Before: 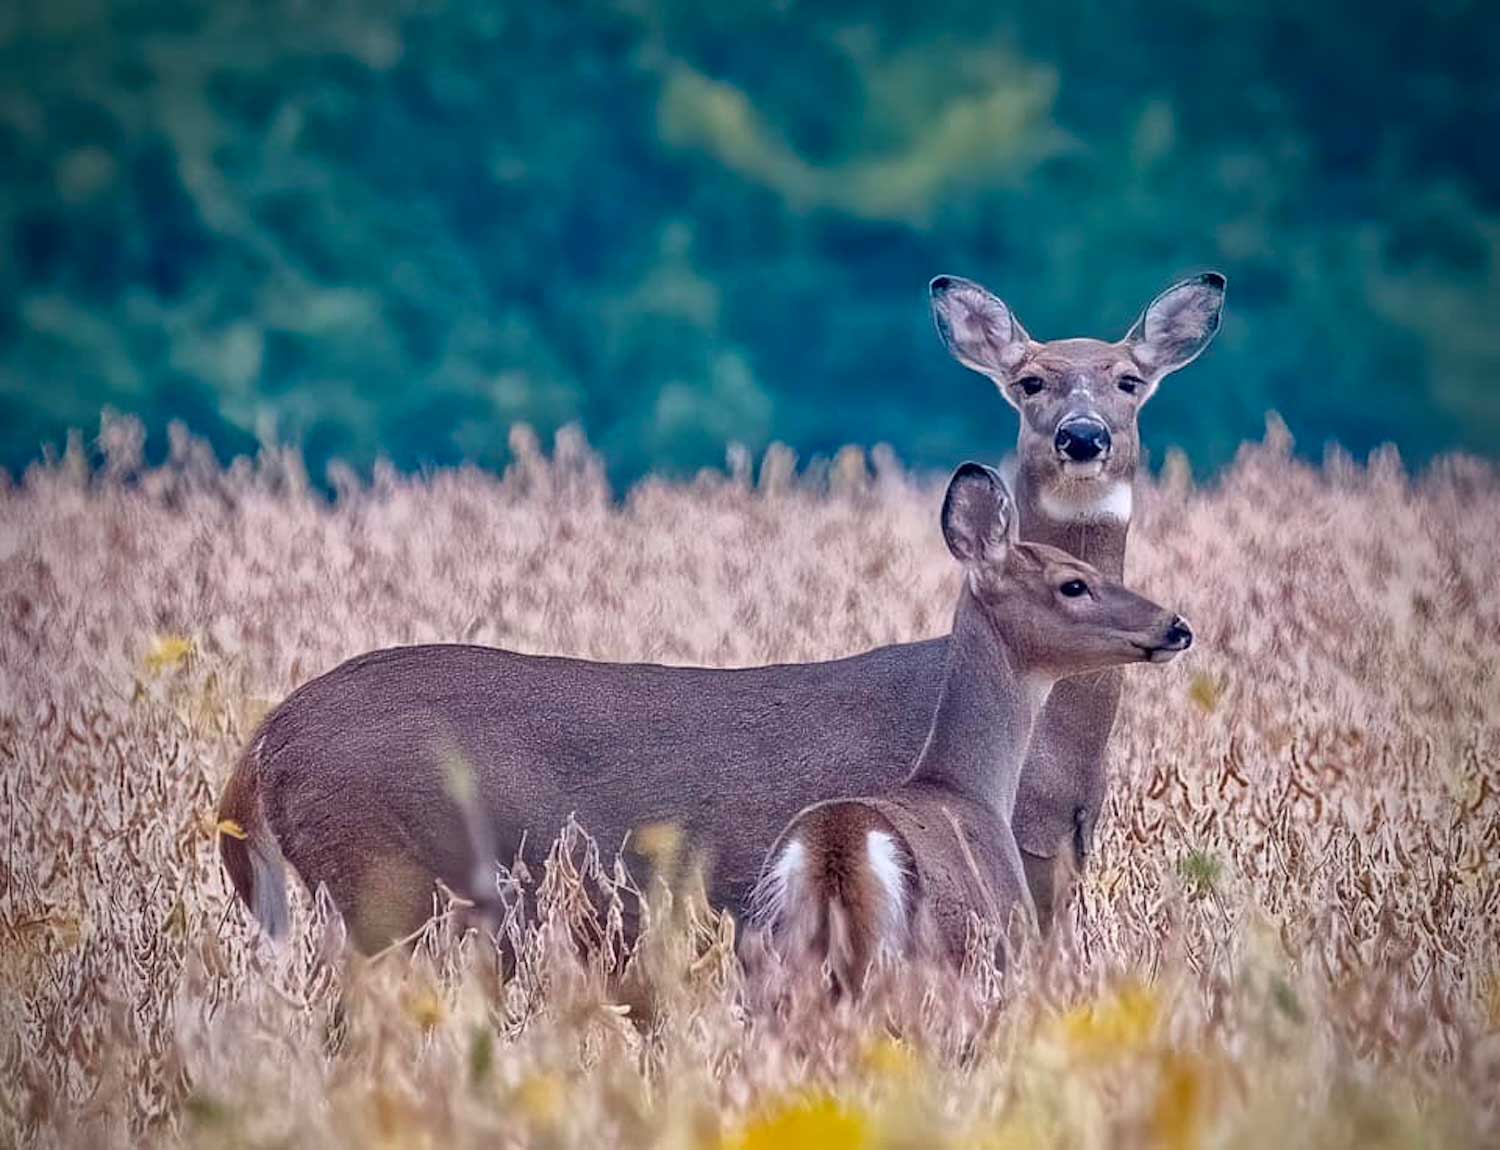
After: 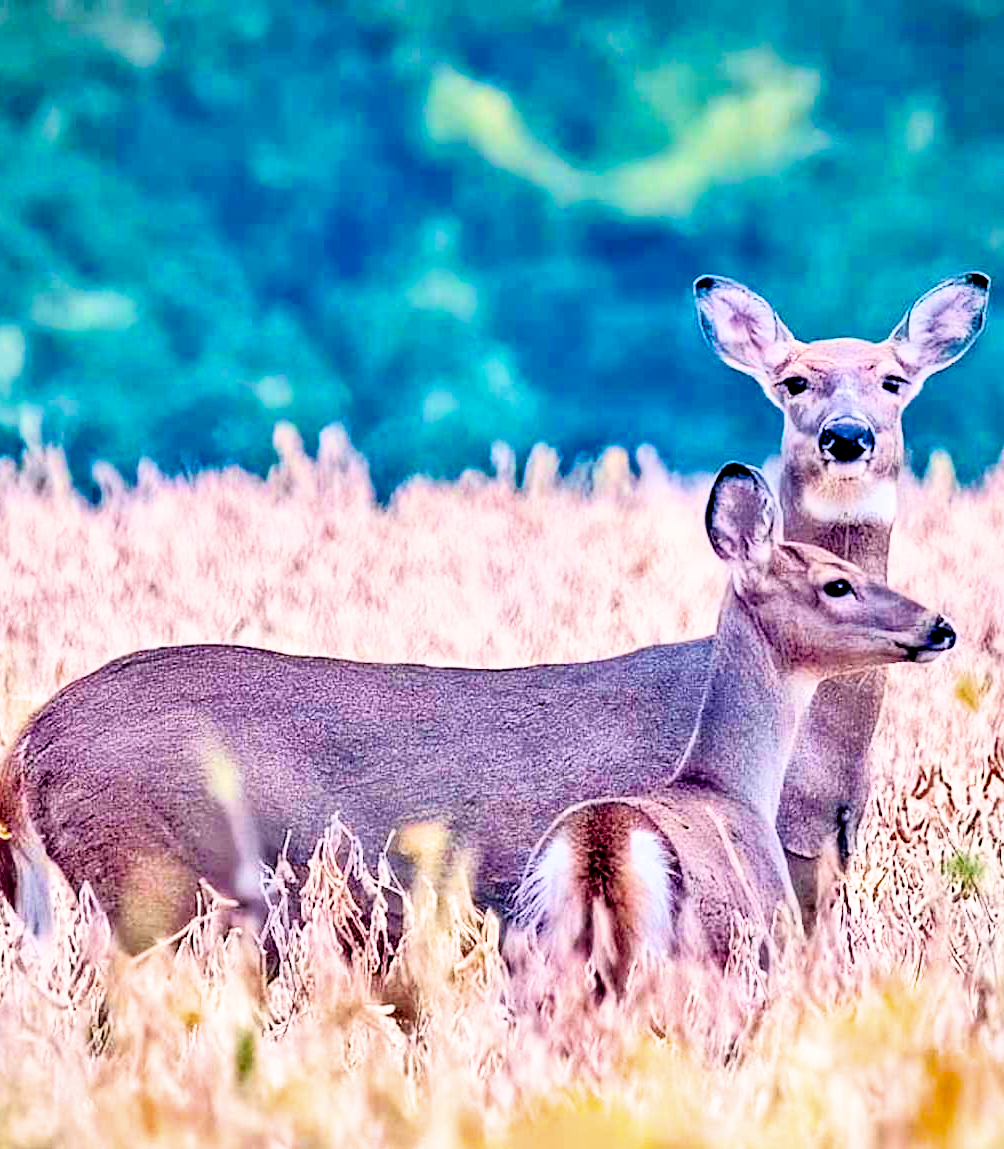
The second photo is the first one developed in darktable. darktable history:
filmic rgb: black relative exposure -7.18 EV, white relative exposure 5.34 EV, threshold 2.98 EV, hardness 3.02, color science v6 (2022), enable highlight reconstruction true
exposure: black level correction 0, exposure 2.381 EV, compensate highlight preservation false
shadows and highlights: shadows 37.83, highlights -26.83, soften with gaussian
tone equalizer: -8 EV -0.493 EV, -7 EV -0.3 EV, -6 EV -0.088 EV, -5 EV 0.443 EV, -4 EV 0.959 EV, -3 EV 0.822 EV, -2 EV -0.006 EV, -1 EV 0.129 EV, +0 EV -0.023 EV, smoothing diameter 24.88%, edges refinement/feathering 11.3, preserve details guided filter
contrast equalizer: y [[0.6 ×6], [0.55 ×6], [0 ×6], [0 ×6], [0 ×6]]
crop and rotate: left 15.759%, right 17.256%
contrast brightness saturation: contrast 0.127, brightness -0.221, saturation 0.146
